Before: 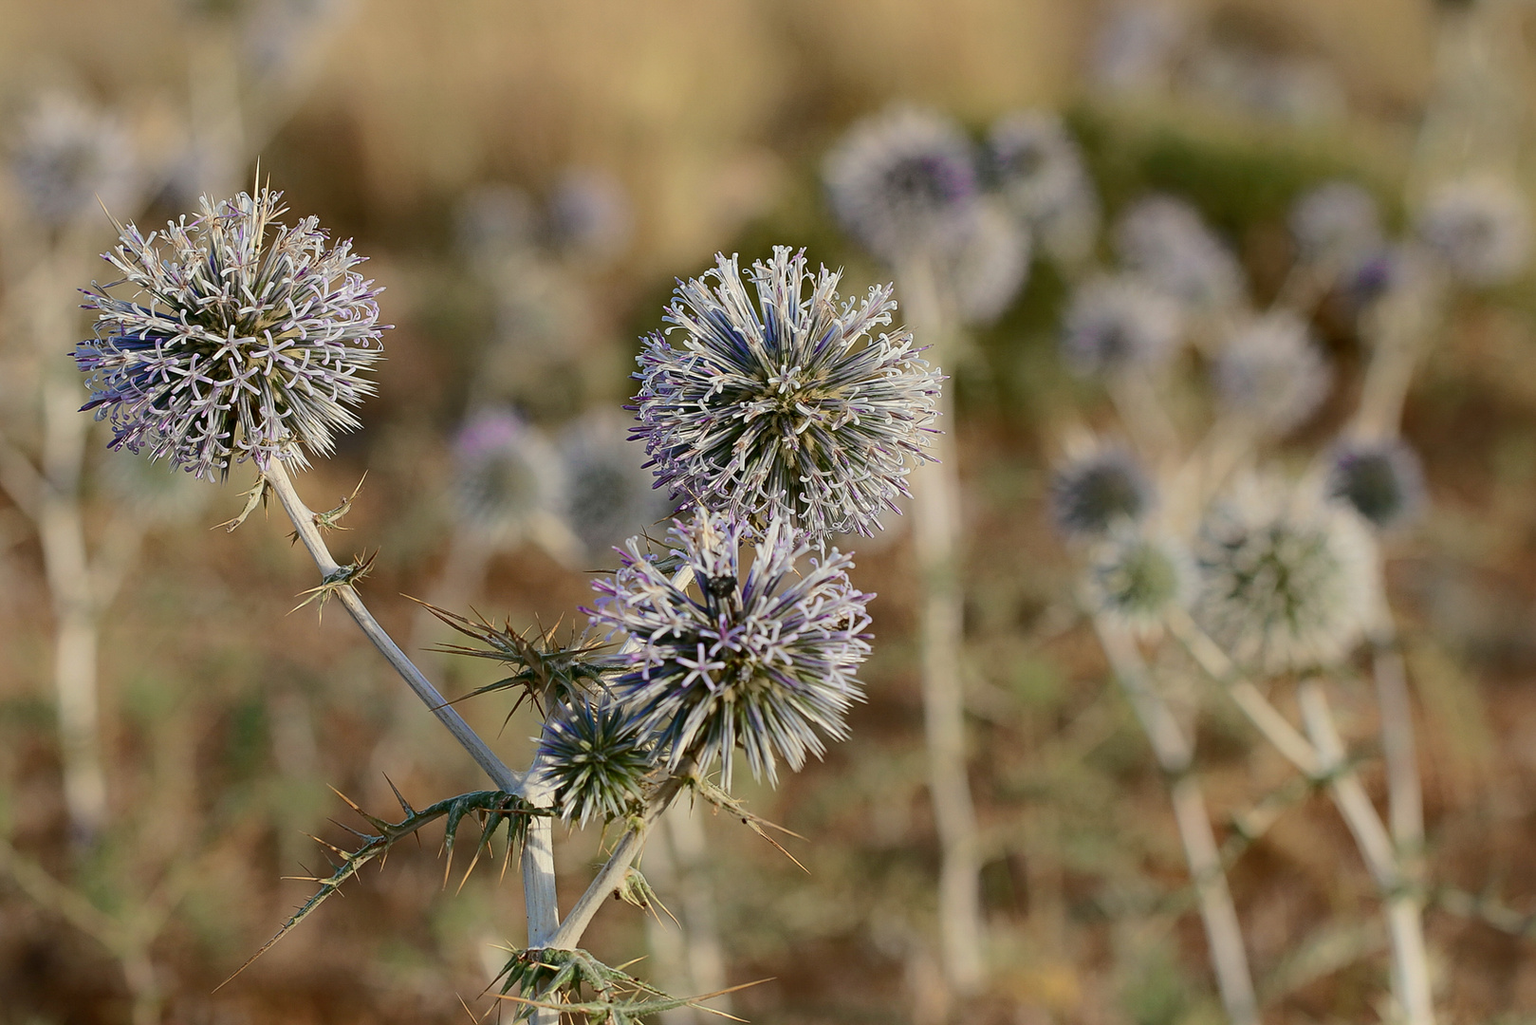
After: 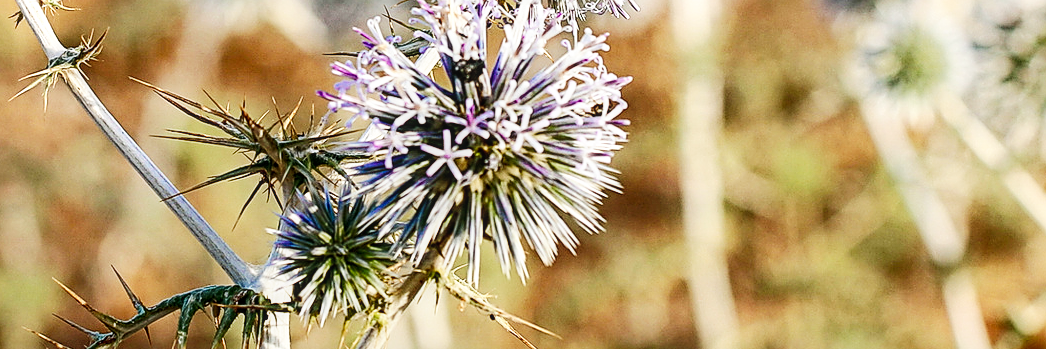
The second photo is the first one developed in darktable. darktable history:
crop: left 18.083%, top 50.759%, right 17.293%, bottom 16.893%
base curve: curves: ch0 [(0, 0) (0.007, 0.004) (0.027, 0.03) (0.046, 0.07) (0.207, 0.54) (0.442, 0.872) (0.673, 0.972) (1, 1)], preserve colors none
sharpen: on, module defaults
local contrast: on, module defaults
